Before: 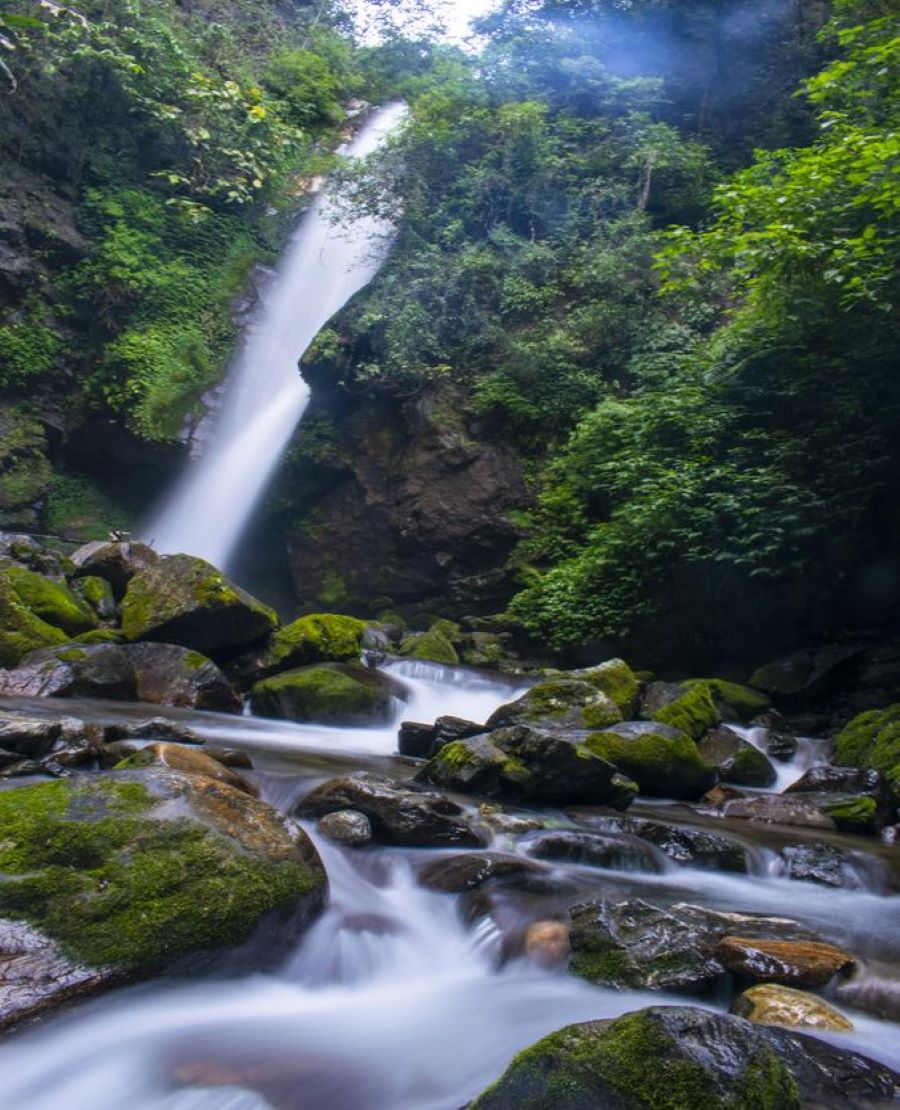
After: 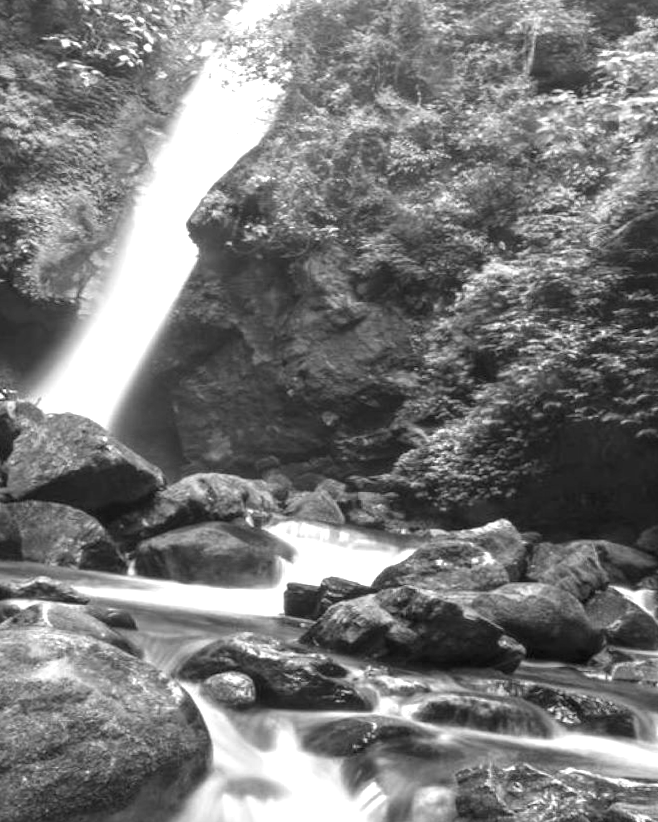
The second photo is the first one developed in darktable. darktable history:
rotate and perspective: rotation 0.226°, lens shift (vertical) -0.042, crop left 0.023, crop right 0.982, crop top 0.006, crop bottom 0.994
crop and rotate: left 11.831%, top 11.346%, right 13.429%, bottom 13.899%
monochrome: a 32, b 64, size 2.3
exposure: black level correction 0, exposure 1.45 EV, compensate exposure bias true, compensate highlight preservation false
